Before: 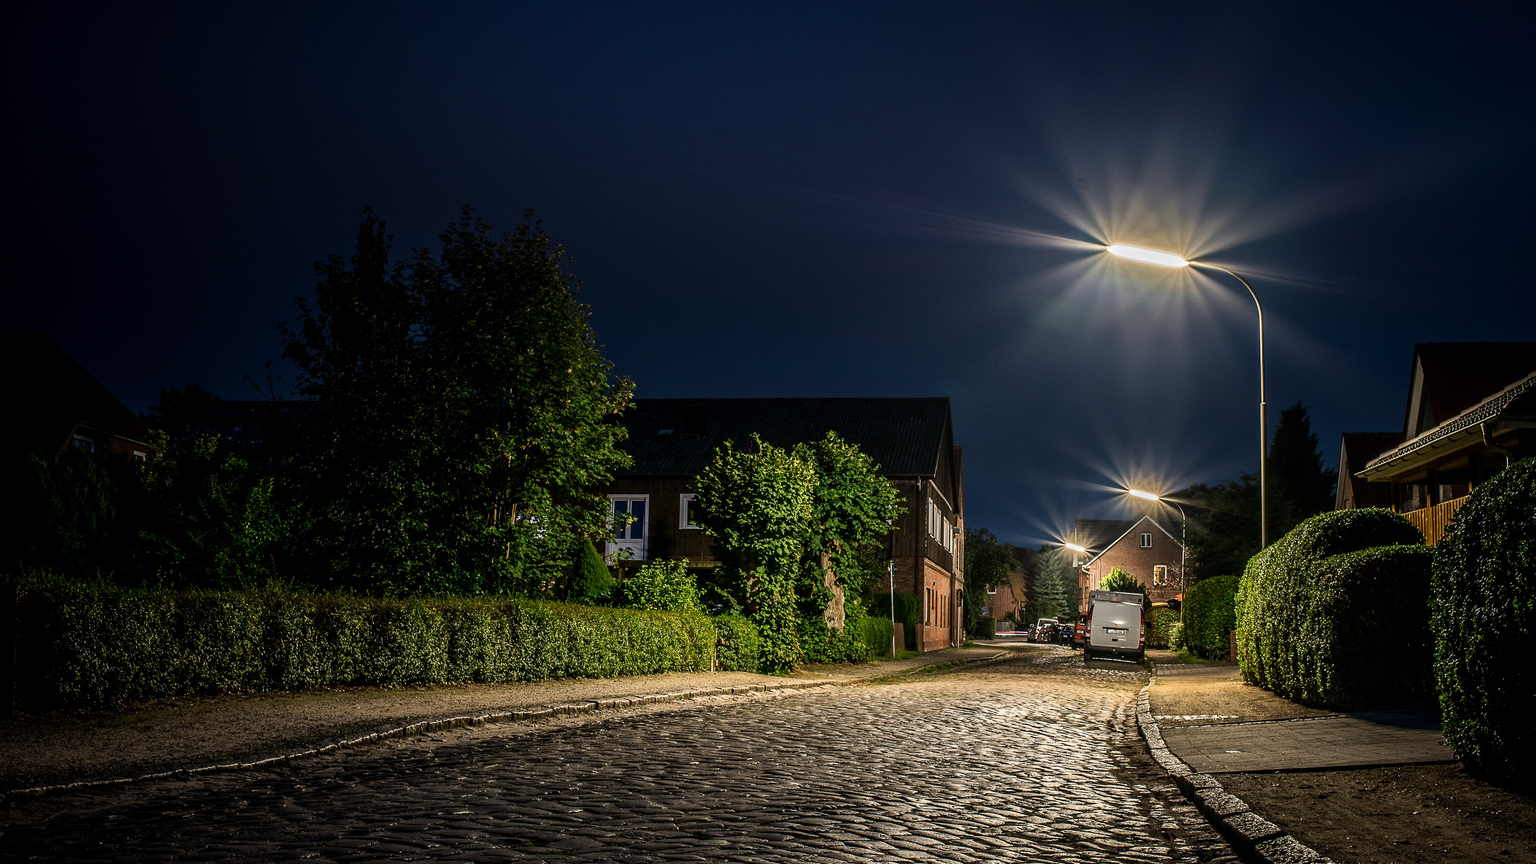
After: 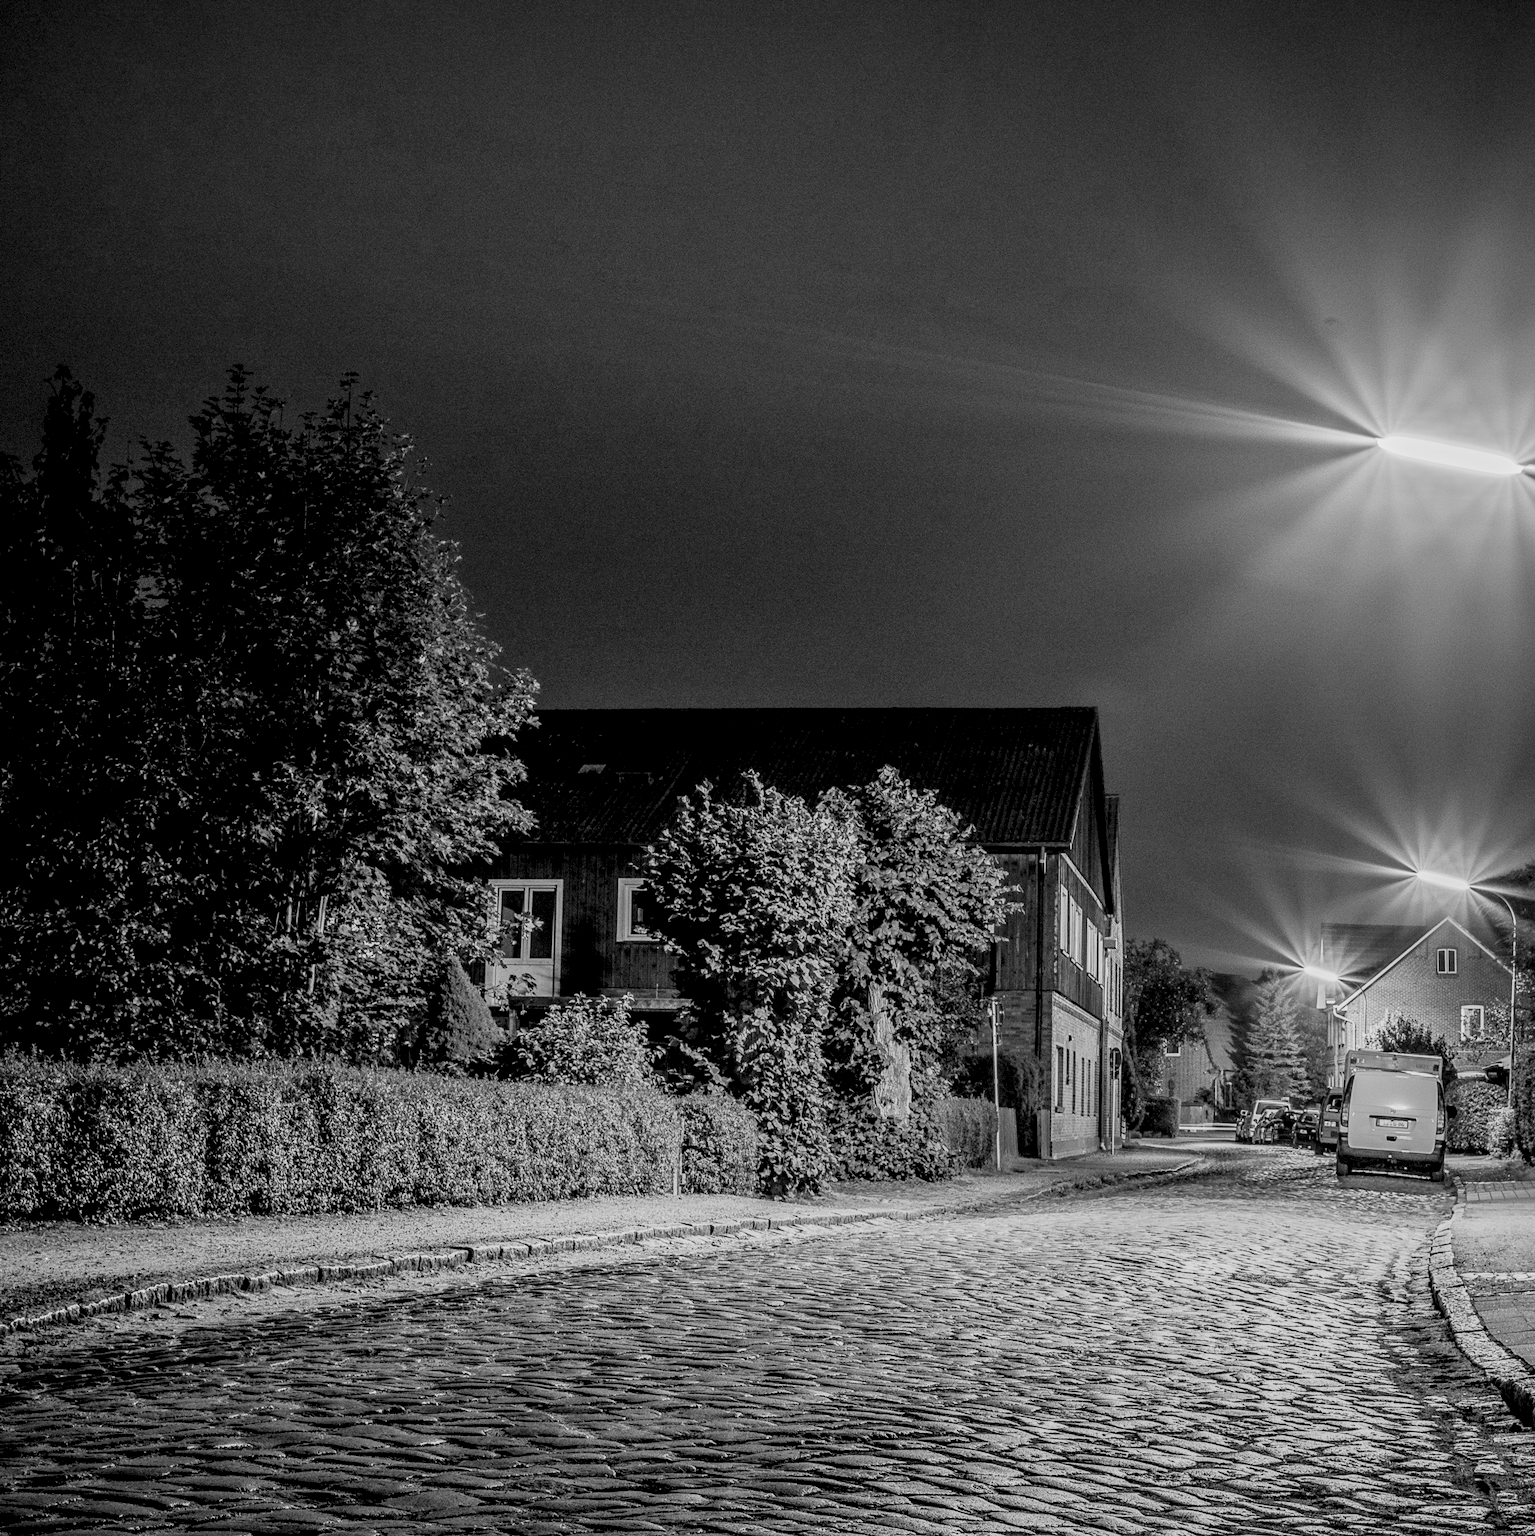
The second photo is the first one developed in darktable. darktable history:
filmic rgb: white relative exposure 8 EV, threshold 3 EV, structure ↔ texture 100%, target black luminance 0%, hardness 2.44, latitude 76.53%, contrast 0.562, shadows ↔ highlights balance 0%, preserve chrominance no, color science v4 (2020), iterations of high-quality reconstruction 10, type of noise poissonian, enable highlight reconstruction true
monochrome: a 1.94, b -0.638
color balance rgb: linear chroma grading › global chroma 15%, perceptual saturation grading › global saturation 30%
exposure: black level correction 0, exposure 1.1 EV, compensate highlight preservation false
crop: left 21.674%, right 22.086%
local contrast: detail 150%
